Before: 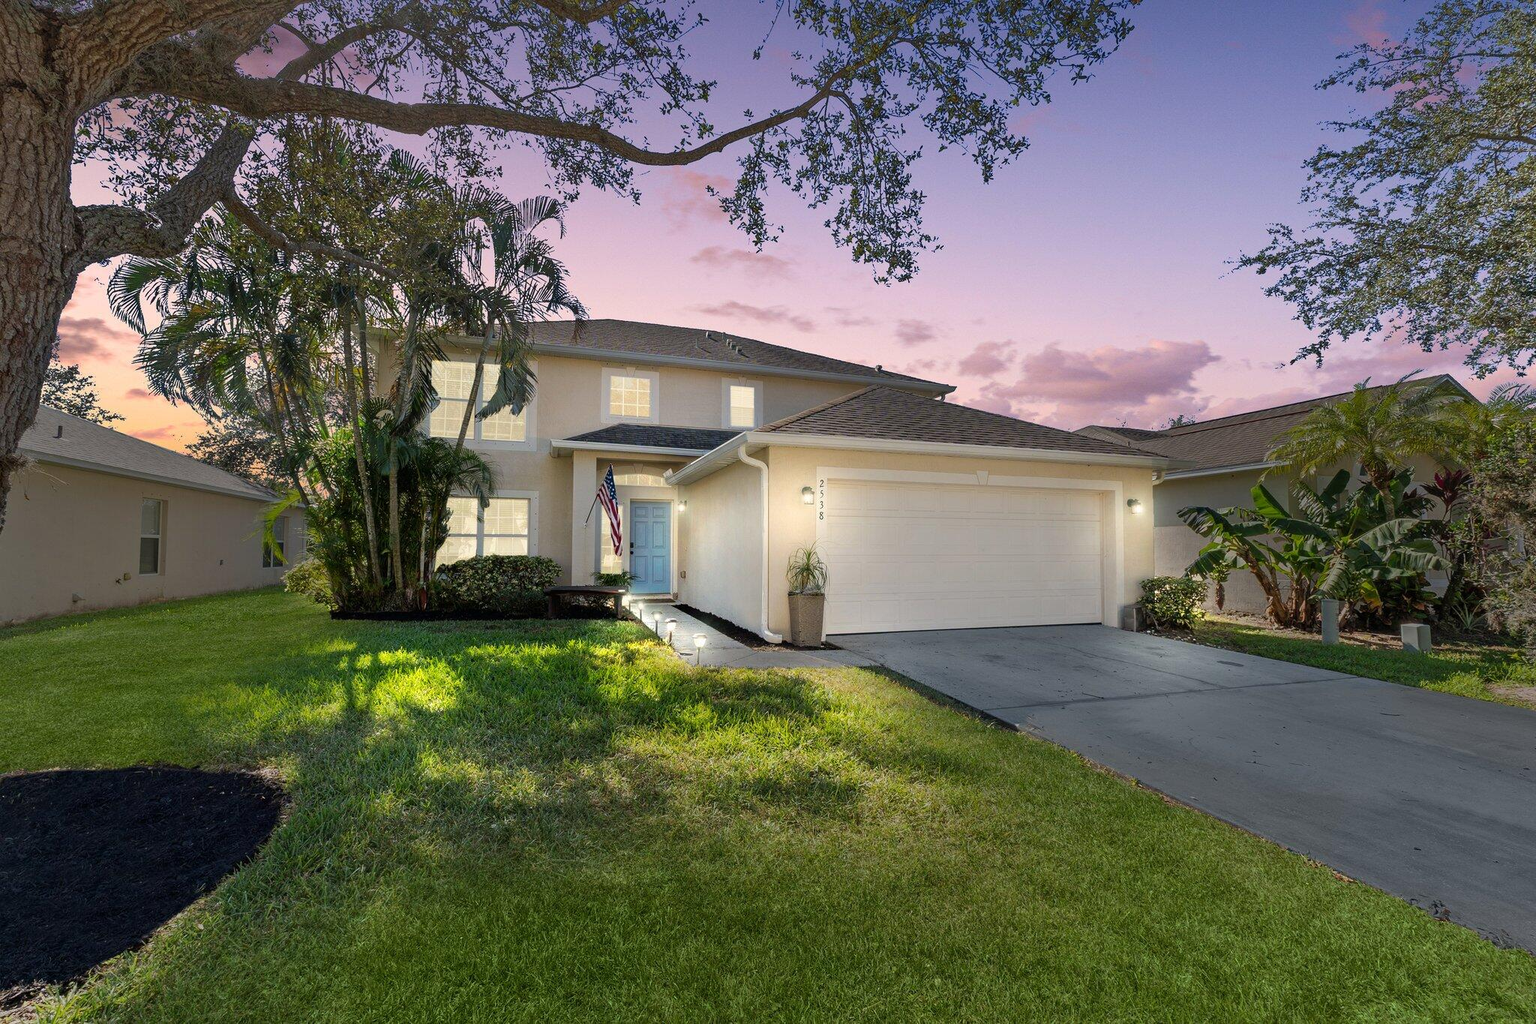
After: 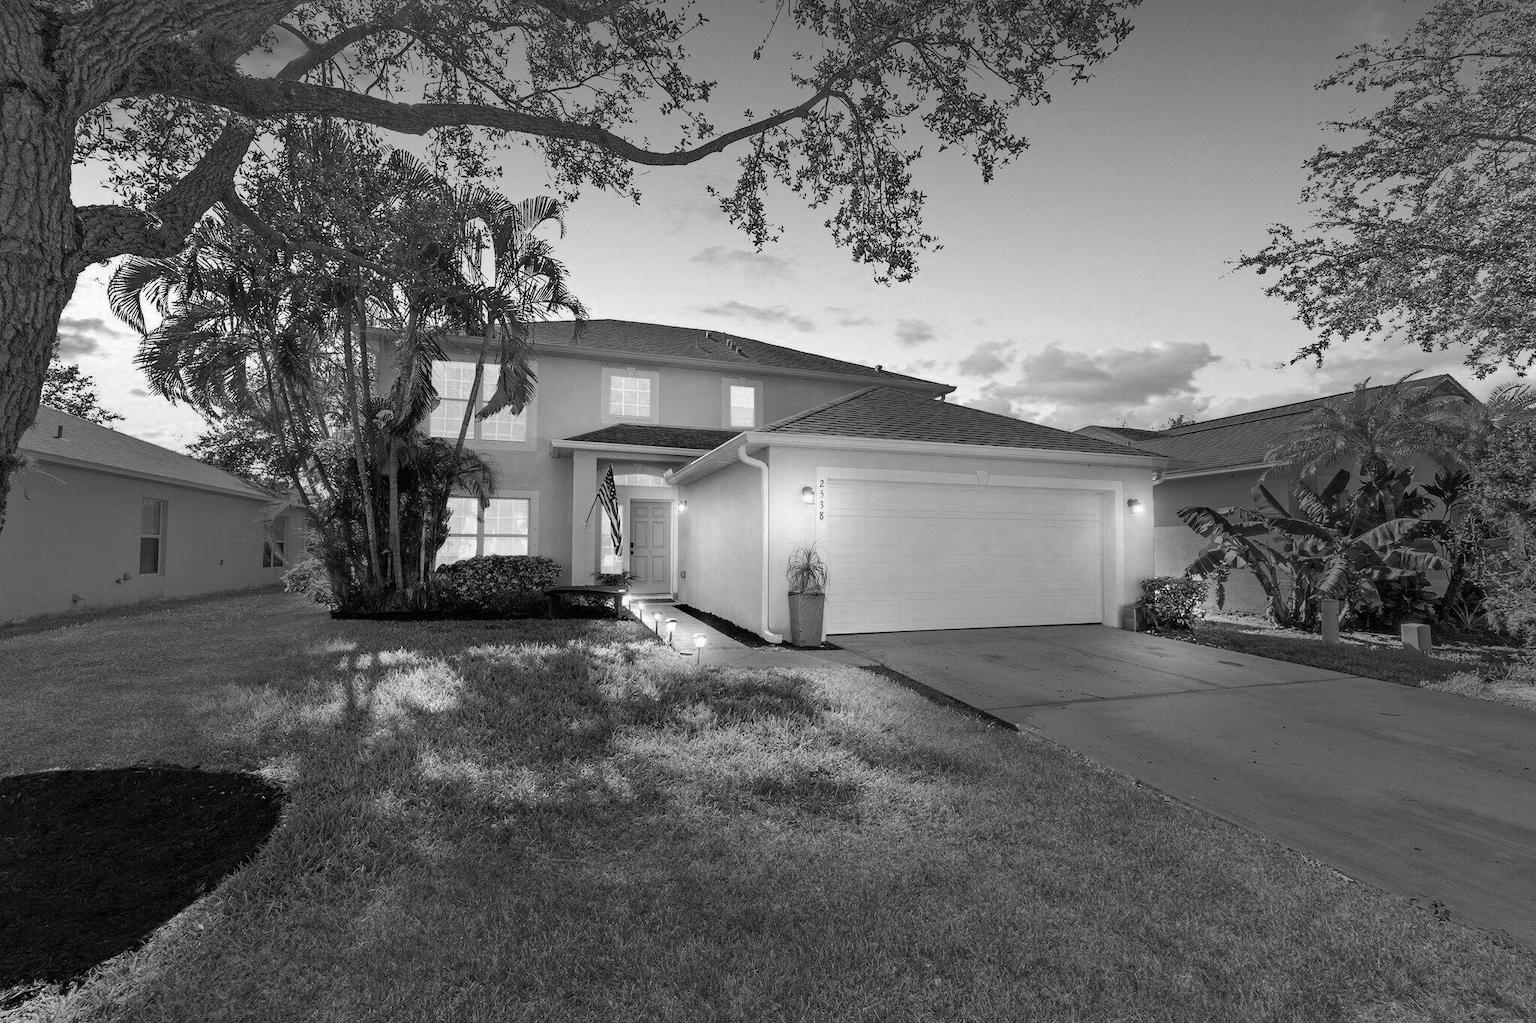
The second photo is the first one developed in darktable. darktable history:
color zones: curves: ch0 [(0.004, 0.588) (0.116, 0.636) (0.259, 0.476) (0.423, 0.464) (0.75, 0.5)]; ch1 [(0, 0) (0.143, 0) (0.286, 0) (0.429, 0) (0.571, 0) (0.714, 0) (0.857, 0)]
white balance: emerald 1
